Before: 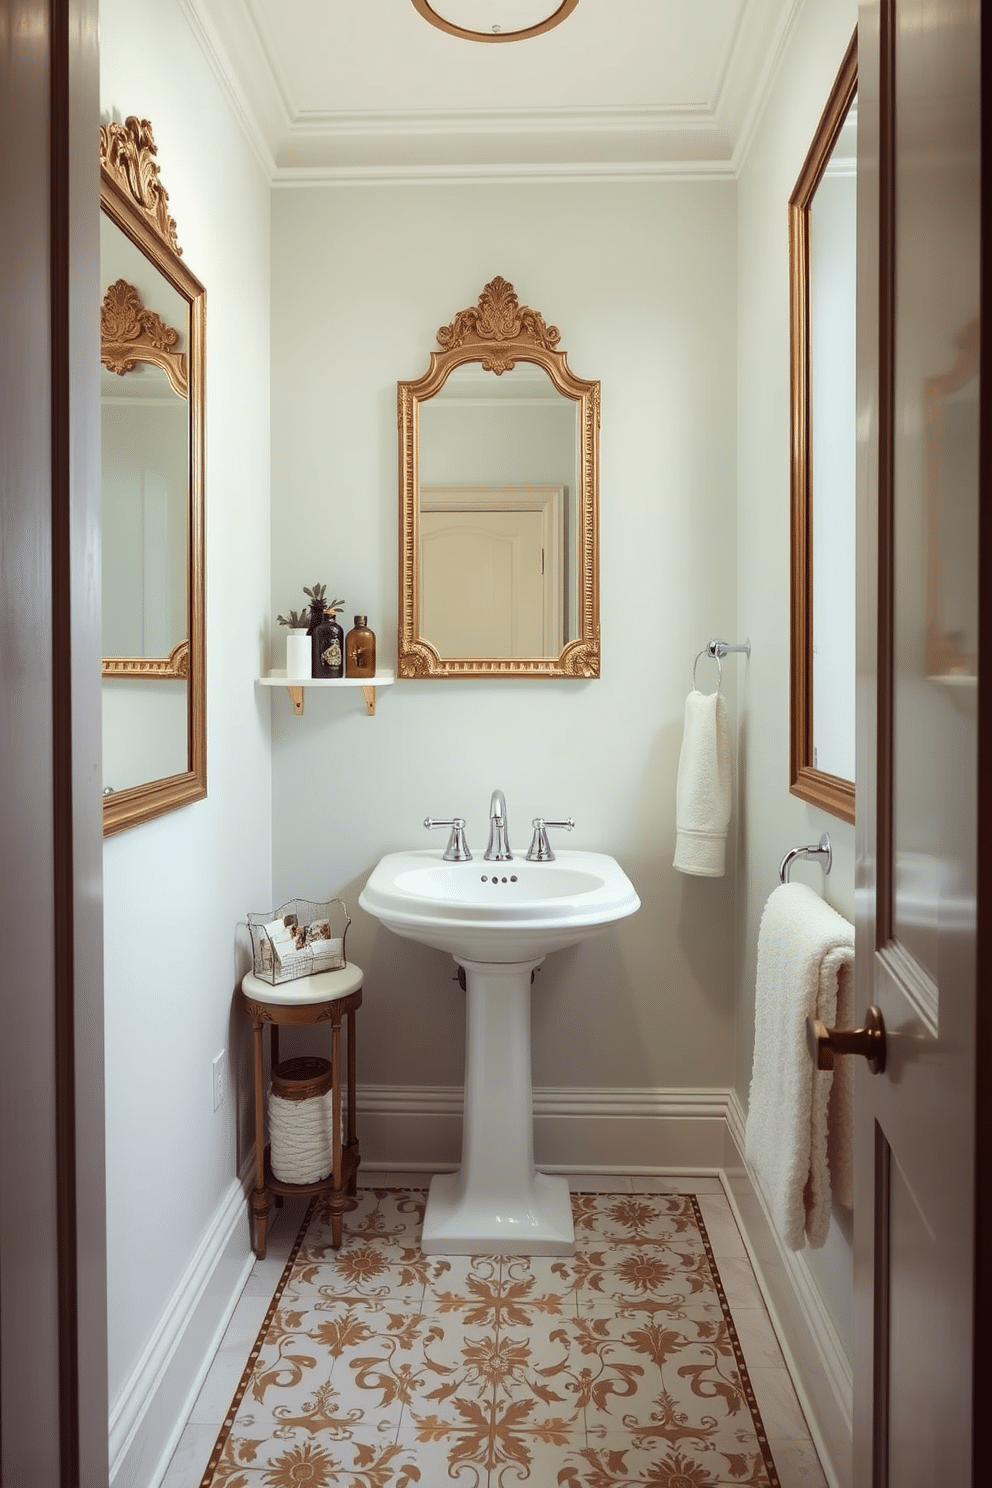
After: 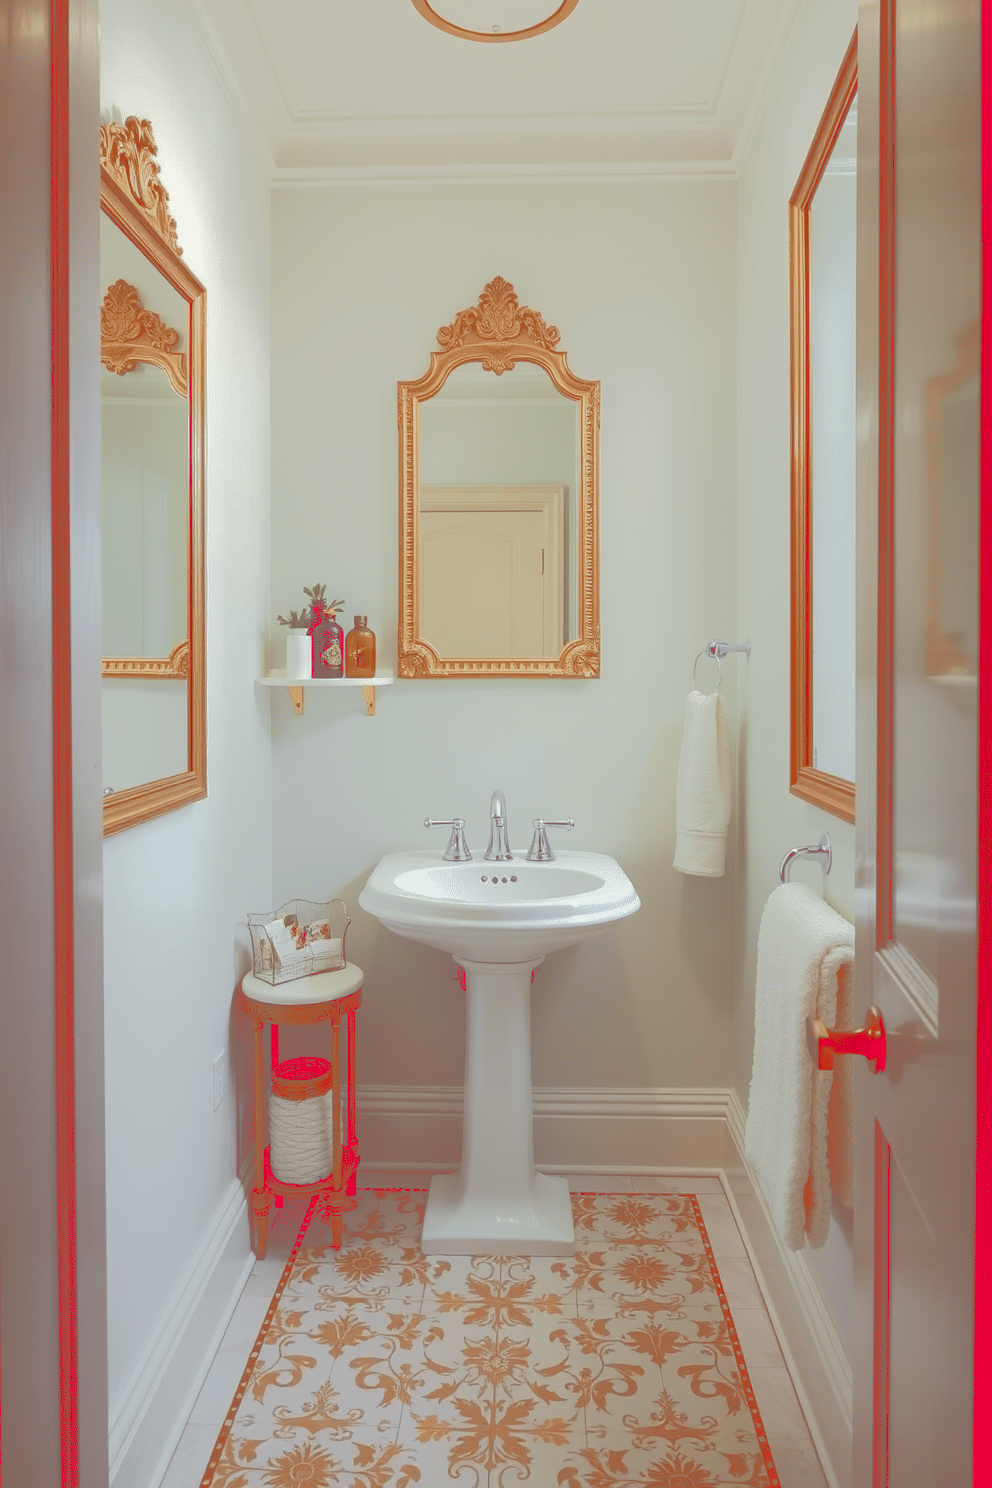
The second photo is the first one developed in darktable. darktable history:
tone curve: curves: ch0 [(0, 0) (0.003, 0.43) (0.011, 0.433) (0.025, 0.434) (0.044, 0.436) (0.069, 0.439) (0.1, 0.442) (0.136, 0.446) (0.177, 0.449) (0.224, 0.454) (0.277, 0.462) (0.335, 0.488) (0.399, 0.524) (0.468, 0.566) (0.543, 0.615) (0.623, 0.666) (0.709, 0.718) (0.801, 0.761) (0.898, 0.801) (1, 1)], color space Lab, linked channels, preserve colors none
levels: white 99.98%
